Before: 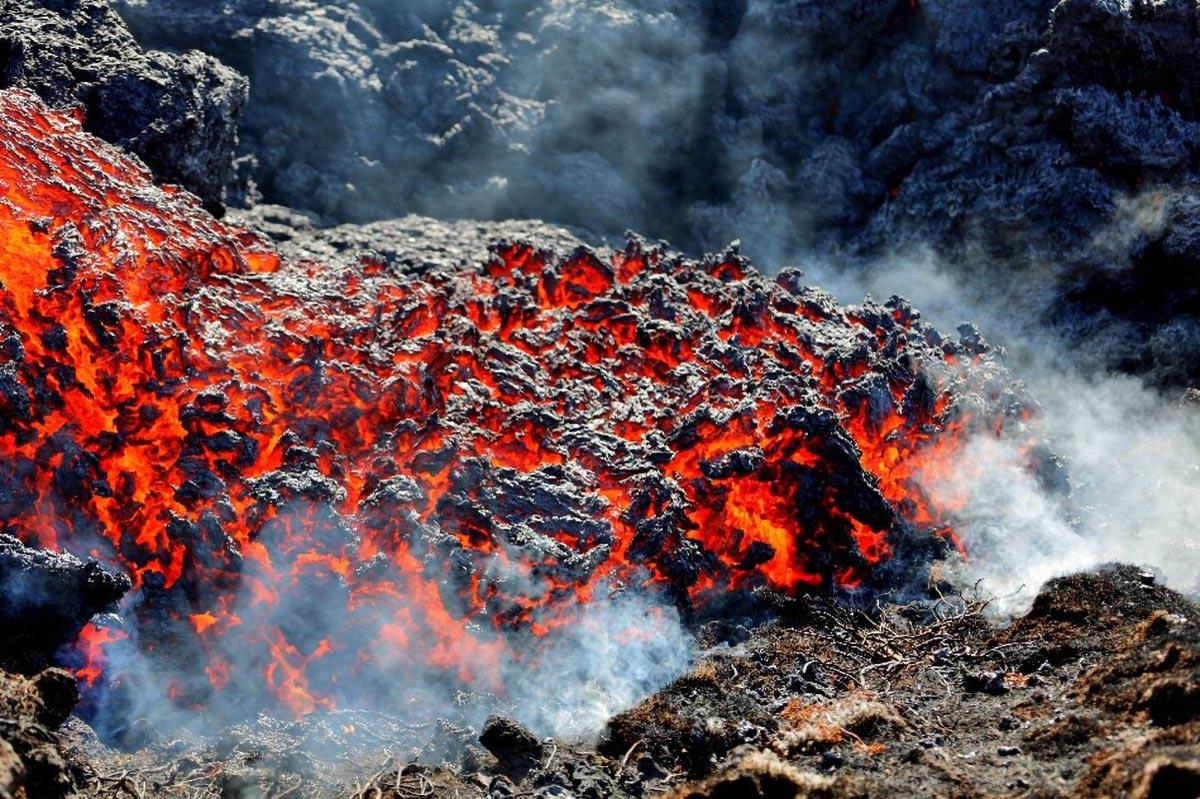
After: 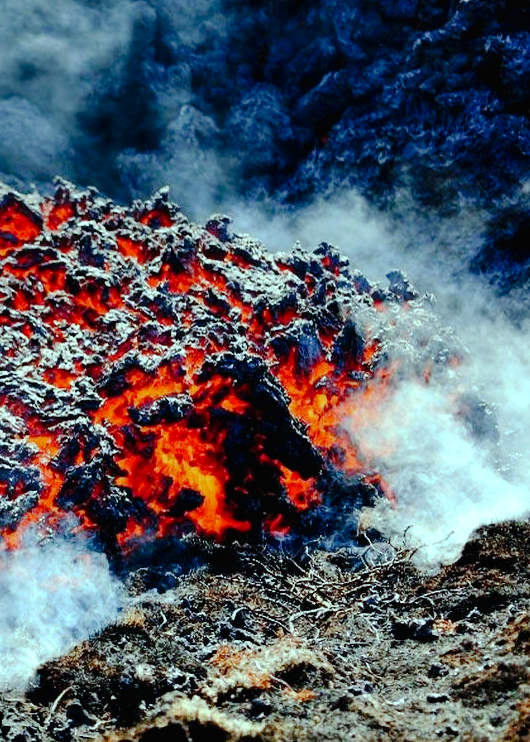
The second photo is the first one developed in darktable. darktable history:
color balance: mode lift, gamma, gain (sRGB), lift [0.997, 0.979, 1.021, 1.011], gamma [1, 1.084, 0.916, 0.998], gain [1, 0.87, 1.13, 1.101], contrast 4.55%, contrast fulcrum 38.24%, output saturation 104.09%
tone curve: curves: ch0 [(0, 0) (0.003, 0.011) (0.011, 0.012) (0.025, 0.013) (0.044, 0.023) (0.069, 0.04) (0.1, 0.06) (0.136, 0.094) (0.177, 0.145) (0.224, 0.213) (0.277, 0.301) (0.335, 0.389) (0.399, 0.473) (0.468, 0.554) (0.543, 0.627) (0.623, 0.694) (0.709, 0.763) (0.801, 0.83) (0.898, 0.906) (1, 1)], preserve colors none
crop: left 47.628%, top 6.643%, right 7.874%
